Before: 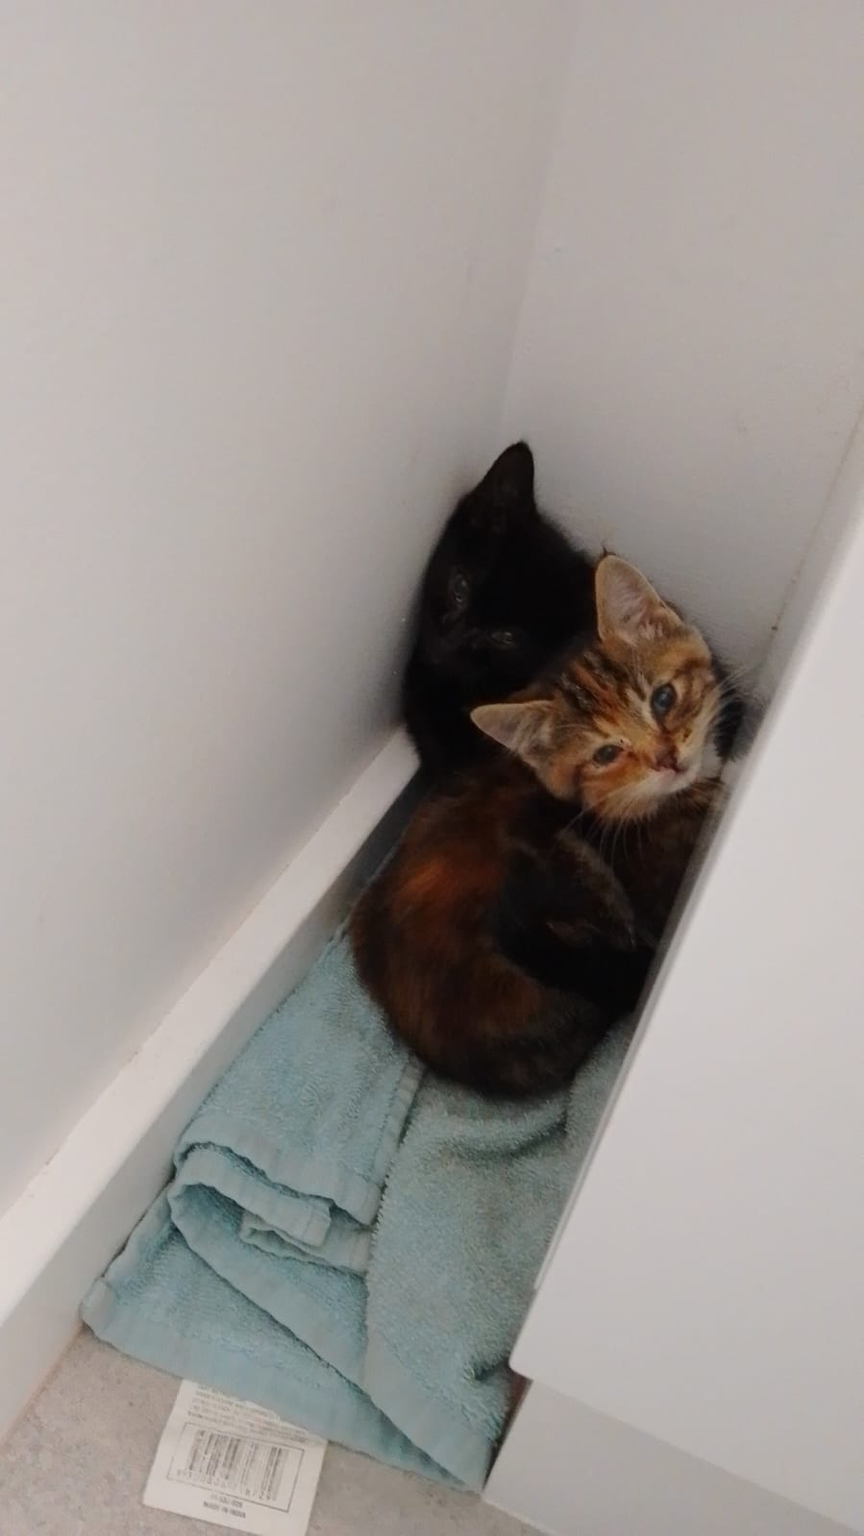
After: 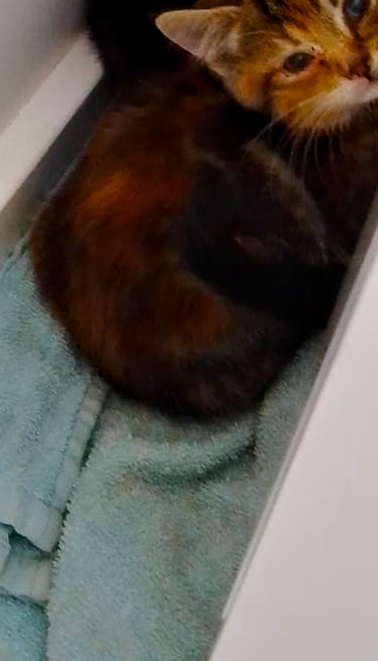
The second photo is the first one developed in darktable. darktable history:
contrast equalizer: octaves 7, y [[0.439, 0.44, 0.442, 0.457, 0.493, 0.498], [0.5 ×6], [0.5 ×6], [0 ×6], [0 ×6]], mix -0.993
sharpen: radius 1.012
color balance rgb: perceptual saturation grading › global saturation 23.862%, perceptual saturation grading › highlights -24.049%, perceptual saturation grading › mid-tones 24.021%, perceptual saturation grading › shadows 38.913%, global vibrance 20%
crop: left 37.175%, top 45.242%, right 20.732%, bottom 13.386%
